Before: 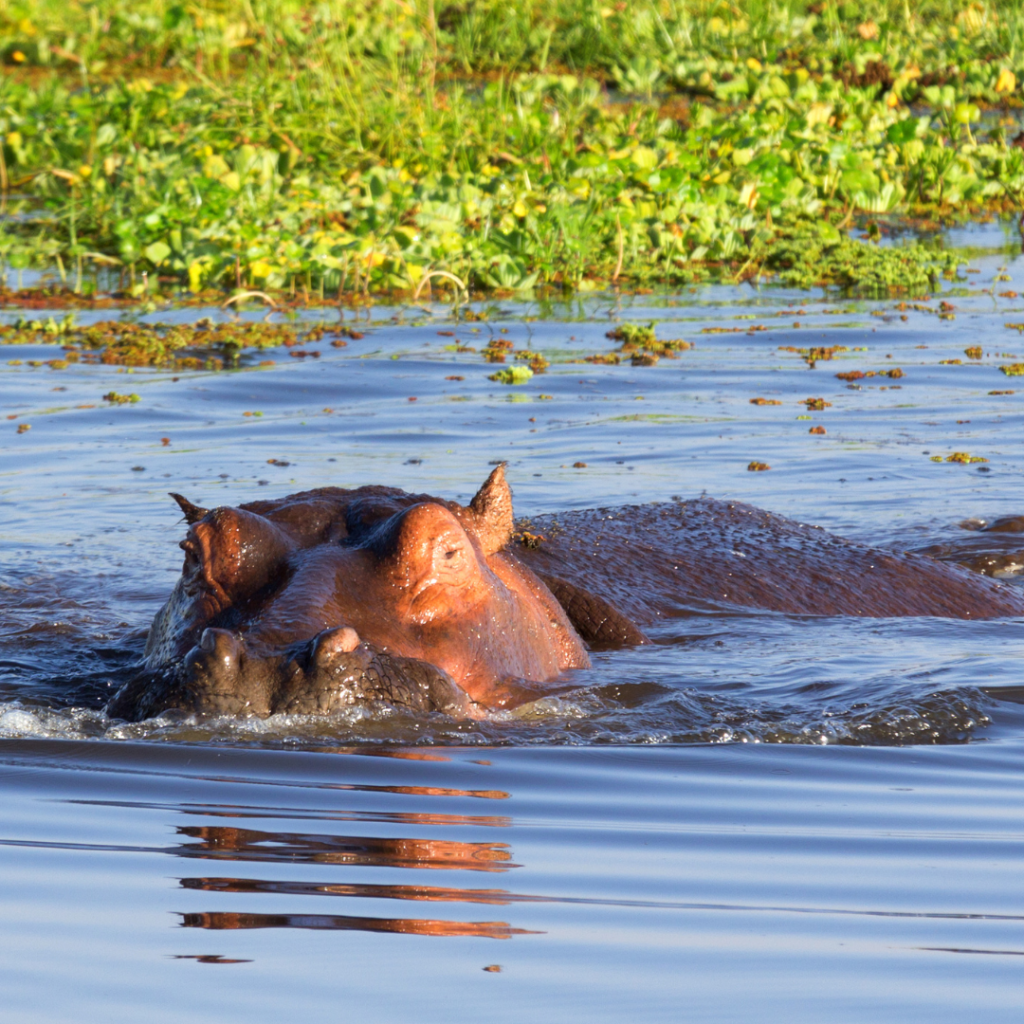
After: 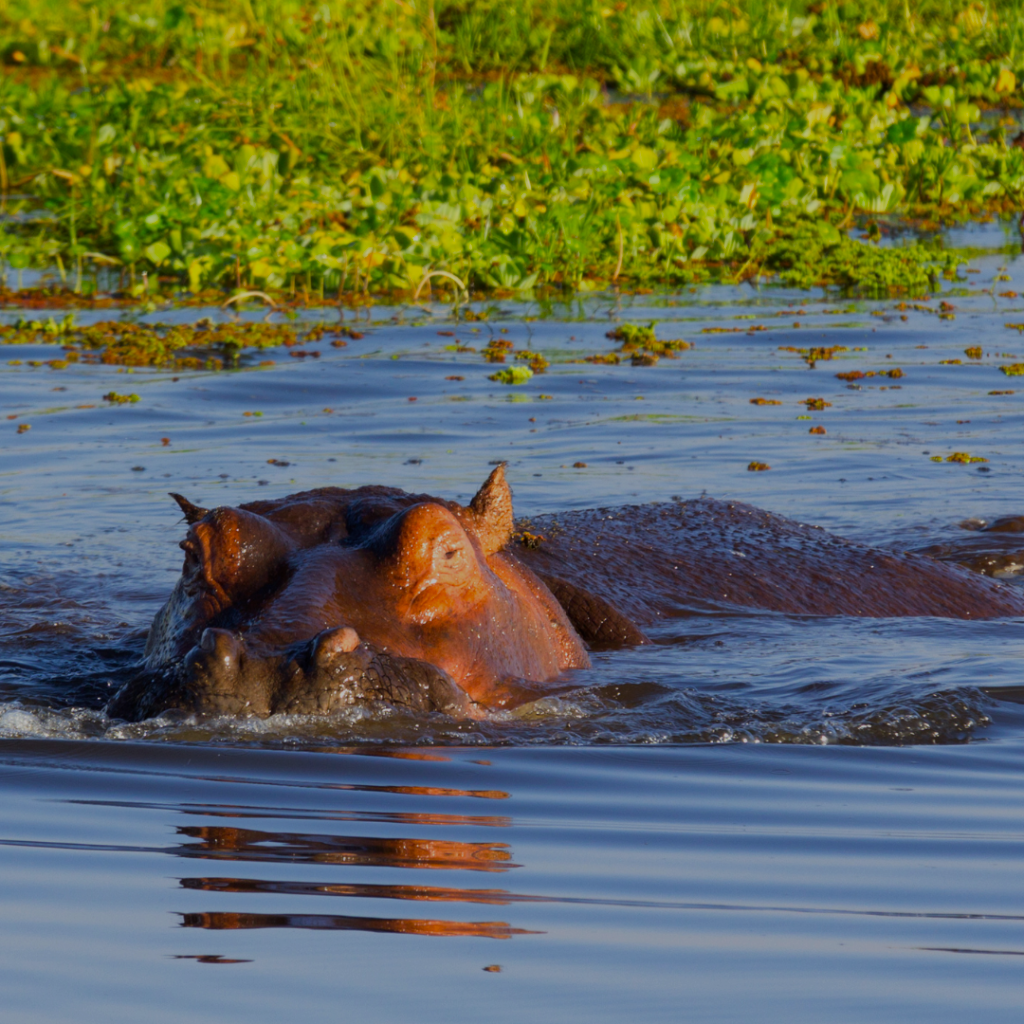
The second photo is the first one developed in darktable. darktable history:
color balance: output saturation 120%
exposure: exposure -1 EV, compensate highlight preservation false
